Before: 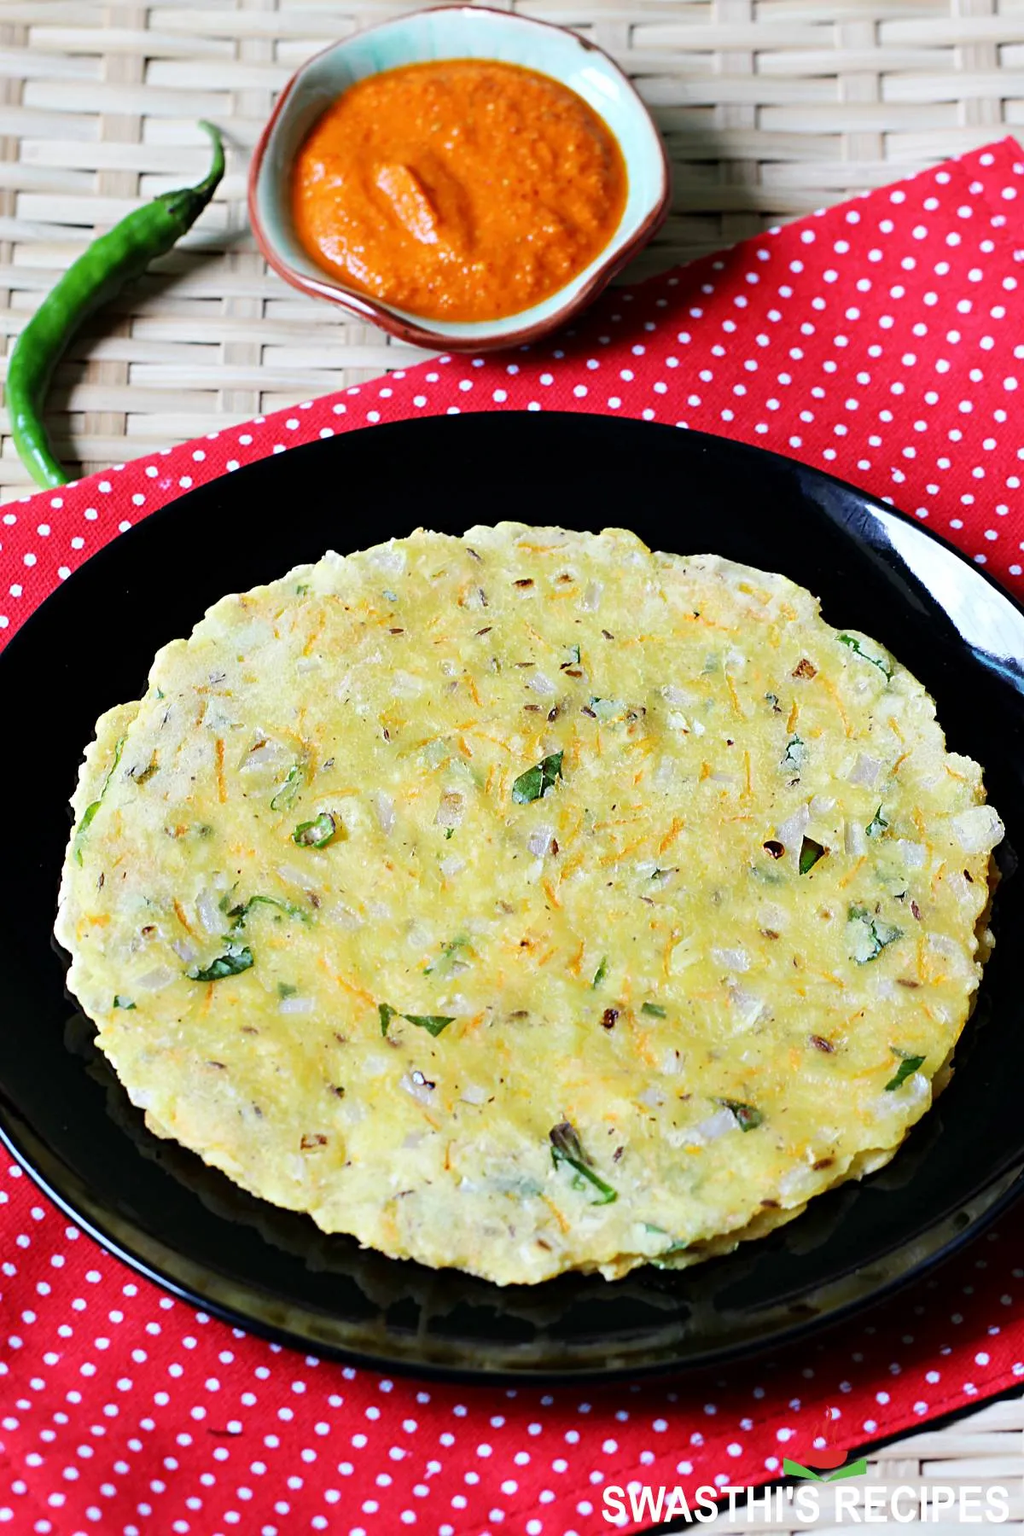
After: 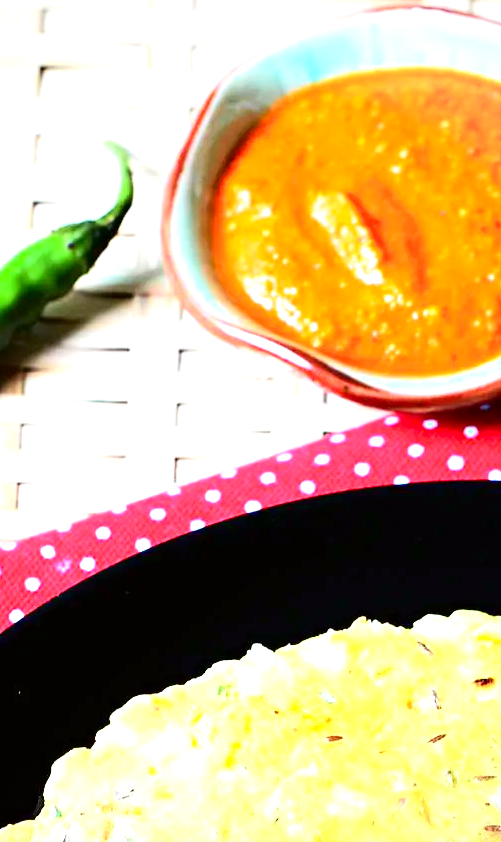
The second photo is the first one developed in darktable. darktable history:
vignetting: fall-off radius 93.59%
crop and rotate: left 10.873%, top 0.089%, right 47.343%, bottom 53.104%
exposure: black level correction 0, exposure 1.568 EV, compensate highlight preservation false
tone curve: curves: ch0 [(0, 0) (0.128, 0.068) (0.292, 0.274) (0.46, 0.482) (0.653, 0.717) (0.819, 0.869) (0.998, 0.969)]; ch1 [(0, 0) (0.384, 0.365) (0.463, 0.45) (0.486, 0.486) (0.503, 0.504) (0.517, 0.517) (0.549, 0.572) (0.583, 0.615) (0.672, 0.699) (0.774, 0.817) (1, 1)]; ch2 [(0, 0) (0.374, 0.344) (0.446, 0.443) (0.494, 0.5) (0.527, 0.529) (0.565, 0.591) (0.644, 0.682) (1, 1)], color space Lab, independent channels, preserve colors none
